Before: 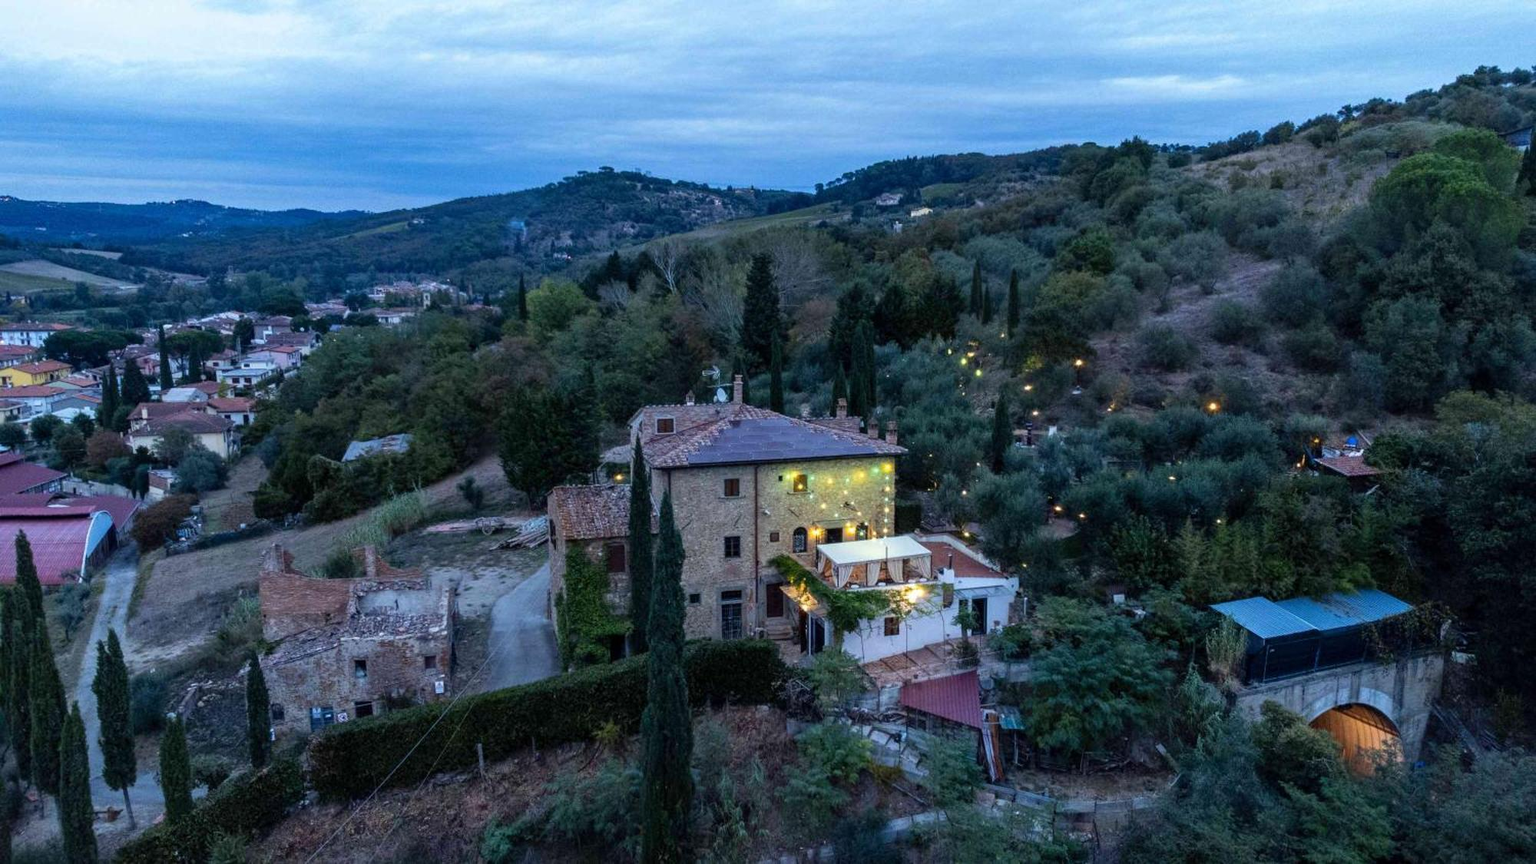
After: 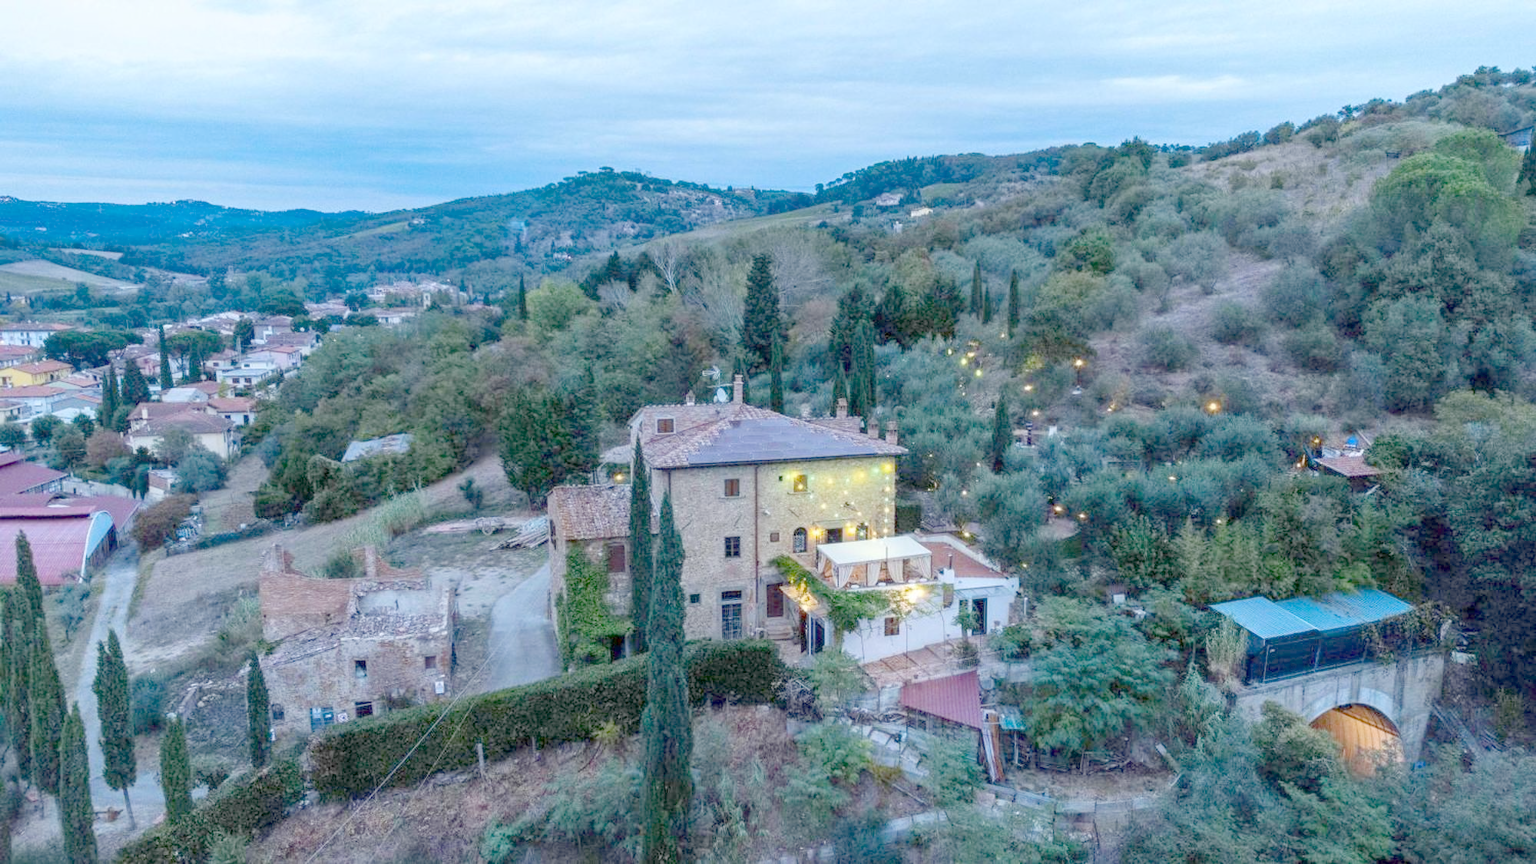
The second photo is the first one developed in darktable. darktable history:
color correction: saturation 1.11
